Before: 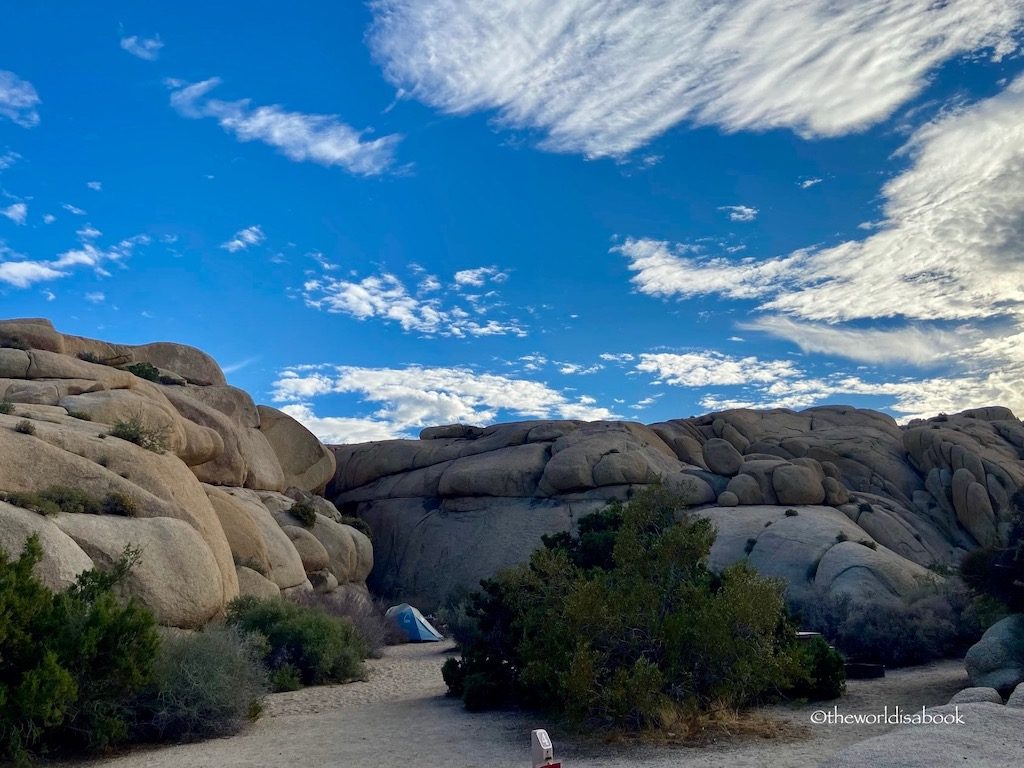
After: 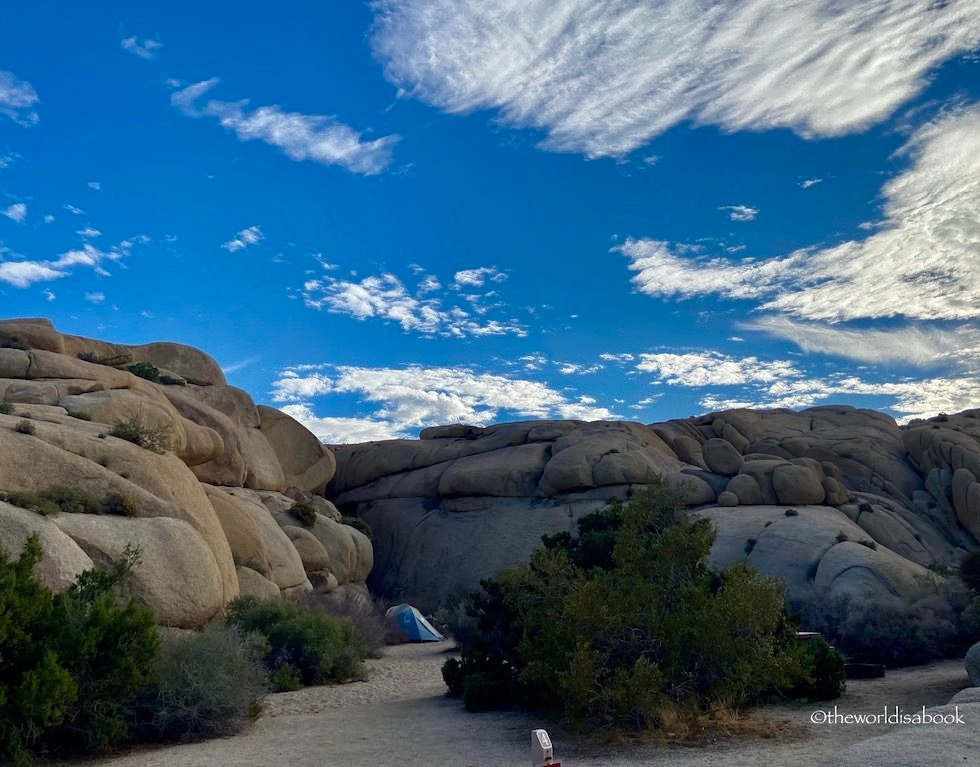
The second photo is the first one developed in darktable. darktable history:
crop: right 4.256%, bottom 0.024%
tone curve: curves: ch0 [(0, 0) (0.641, 0.595) (1, 1)], color space Lab, independent channels, preserve colors none
